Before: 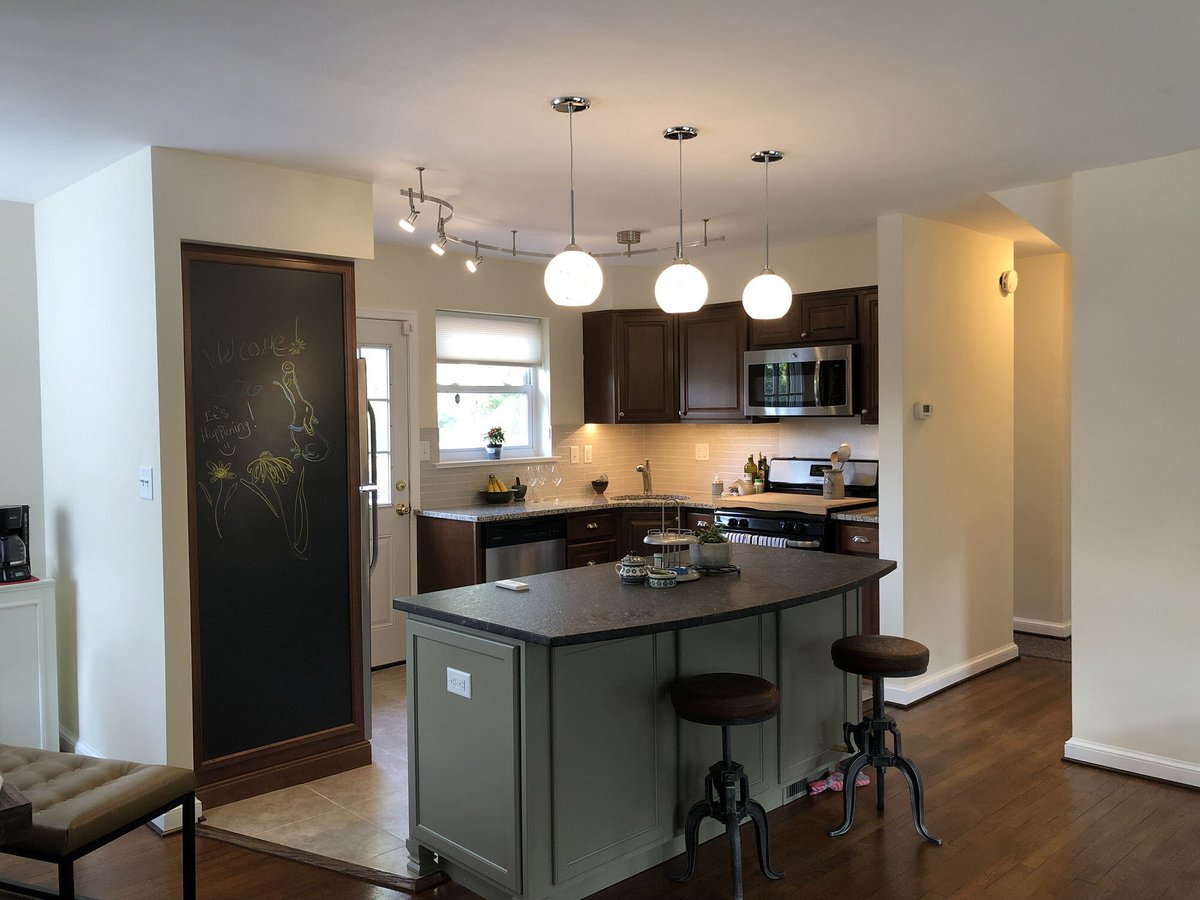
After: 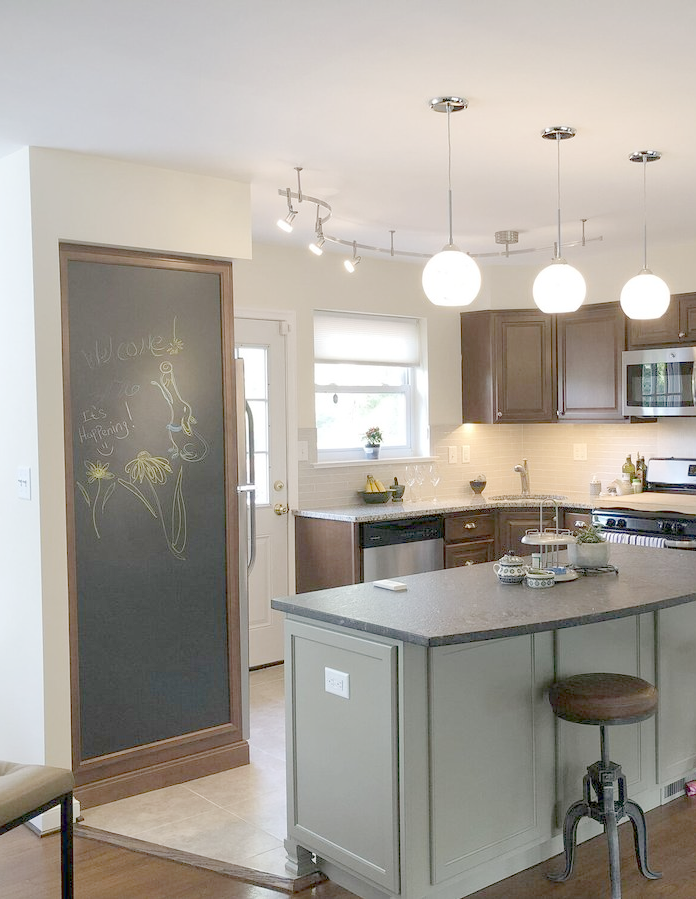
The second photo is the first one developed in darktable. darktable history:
crop: left 10.19%, right 31.754%
